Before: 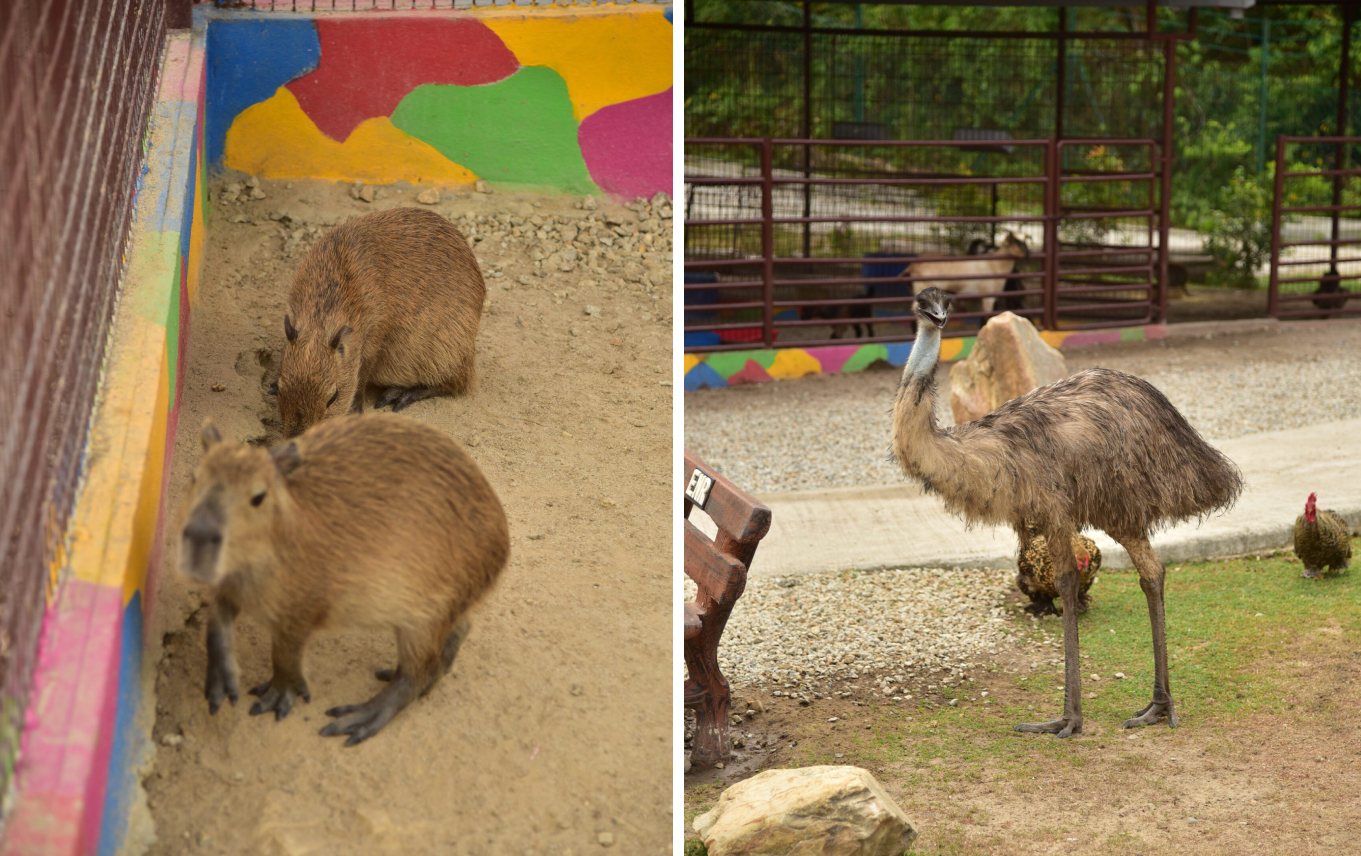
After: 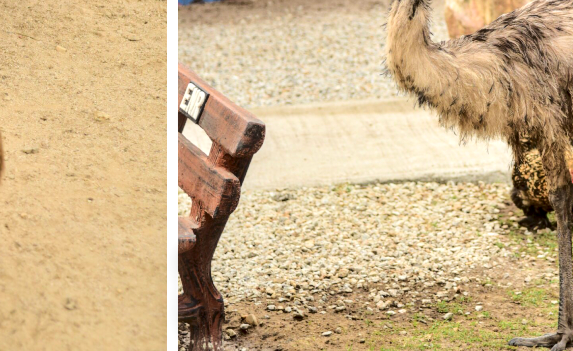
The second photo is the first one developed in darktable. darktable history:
crop: left 37.221%, top 45.169%, right 20.63%, bottom 13.777%
rgb curve: curves: ch0 [(0, 0) (0.284, 0.292) (0.505, 0.644) (1, 1)]; ch1 [(0, 0) (0.284, 0.292) (0.505, 0.644) (1, 1)]; ch2 [(0, 0) (0.284, 0.292) (0.505, 0.644) (1, 1)], compensate middle gray true
local contrast: detail 140%
